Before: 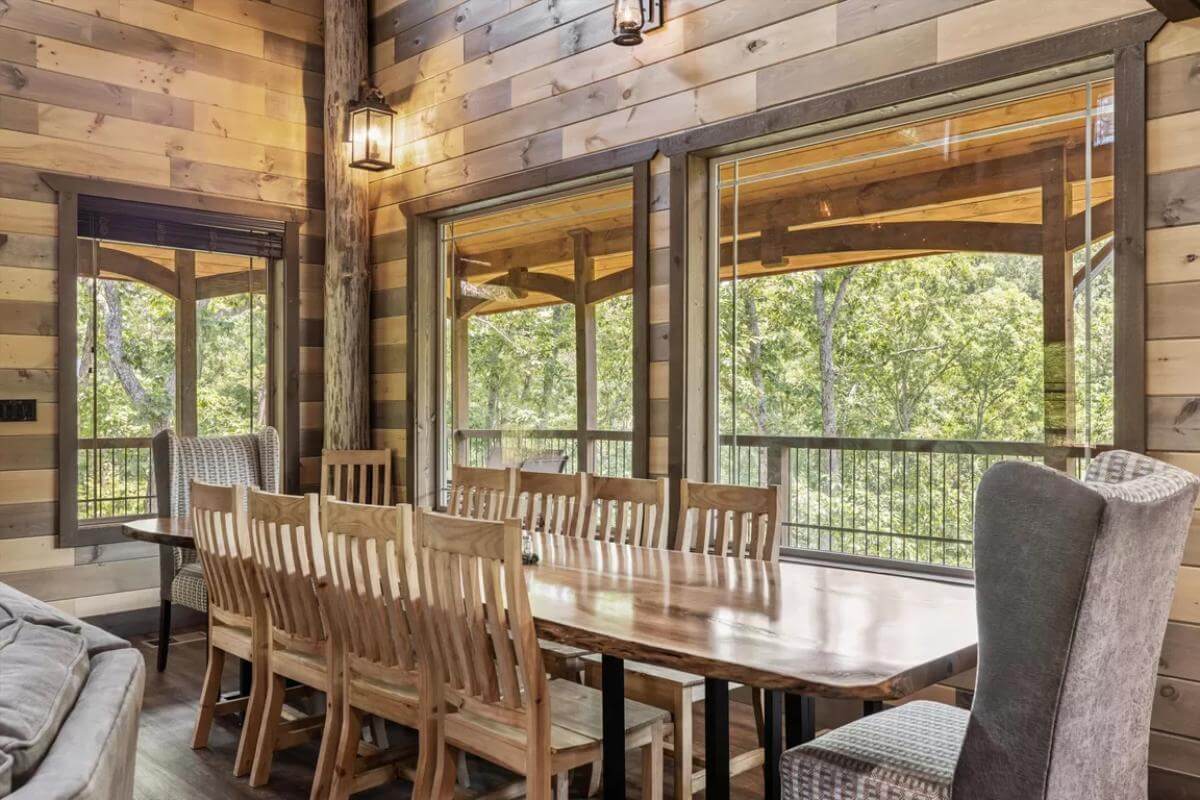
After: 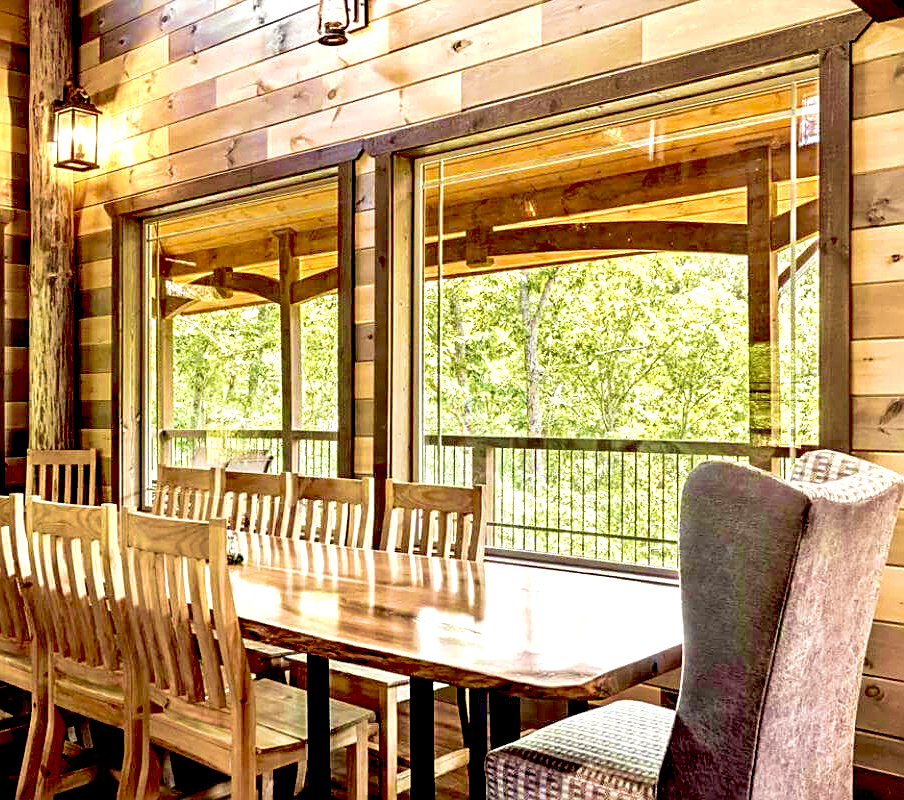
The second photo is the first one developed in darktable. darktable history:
crop and rotate: left 24.635%
sharpen: on, module defaults
color correction: highlights a* -0.899, highlights b* 4.57, shadows a* 3.53
velvia: strength 75%
exposure: black level correction 0.036, exposure 0.901 EV, compensate exposure bias true, compensate highlight preservation false
color zones: curves: ch0 [(0.068, 0.464) (0.25, 0.5) (0.48, 0.508) (0.75, 0.536) (0.886, 0.476) (0.967, 0.456)]; ch1 [(0.066, 0.456) (0.25, 0.5) (0.616, 0.508) (0.746, 0.56) (0.934, 0.444)], mix 32.43%
